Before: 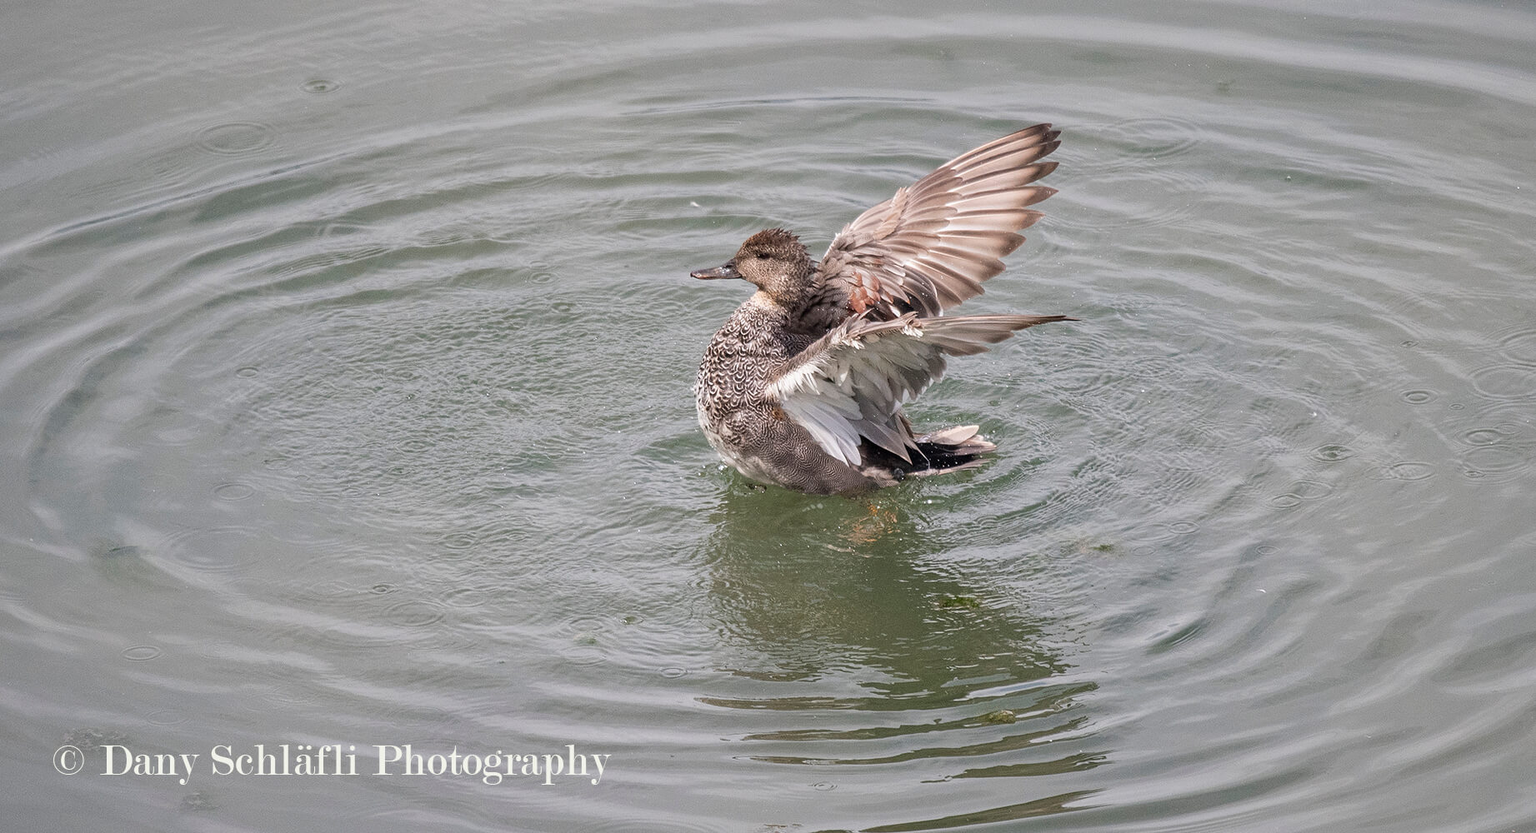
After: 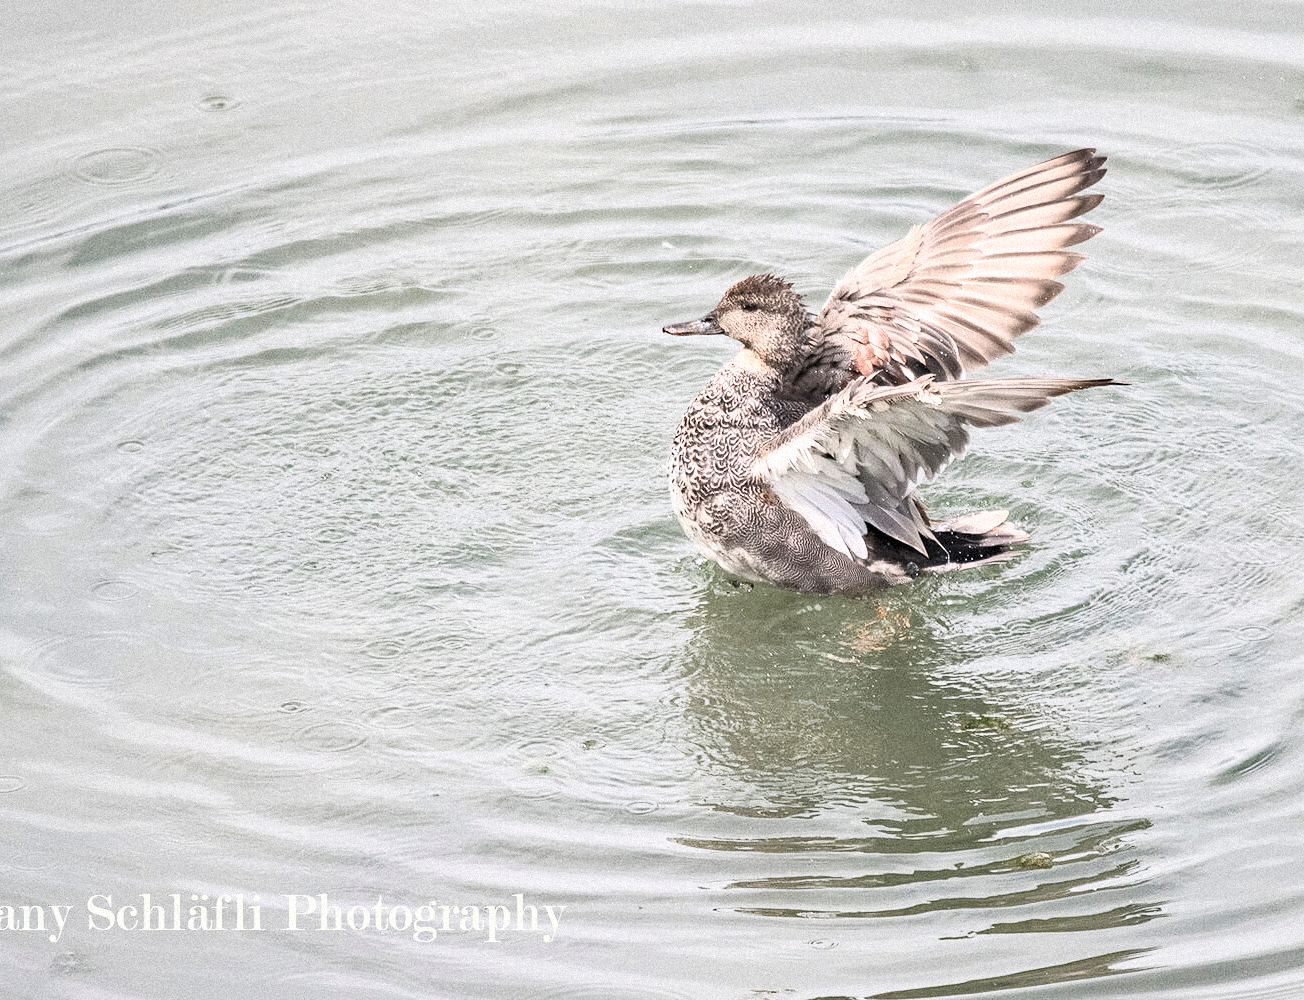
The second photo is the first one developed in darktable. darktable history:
contrast brightness saturation: contrast 0.43, brightness 0.56, saturation -0.19
haze removal: compatibility mode true, adaptive false
crop and rotate: left 9.061%, right 20.142%
grain: mid-tones bias 0%
